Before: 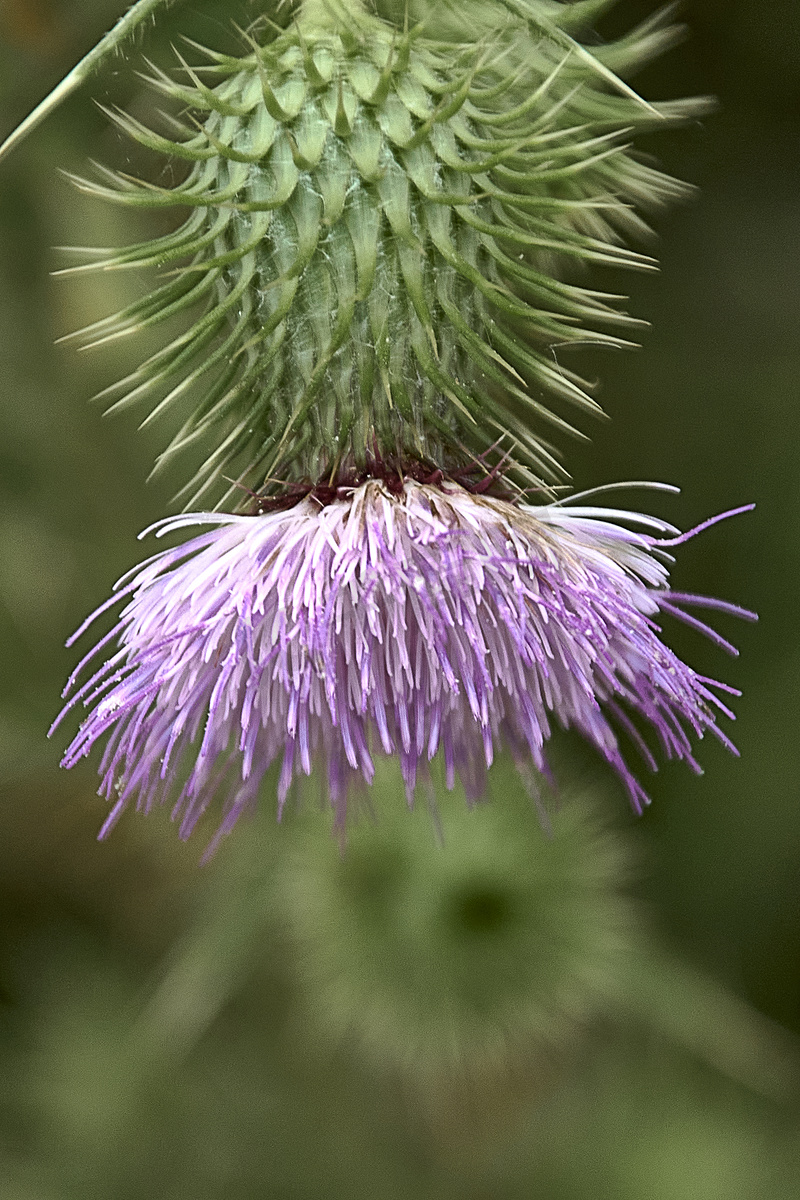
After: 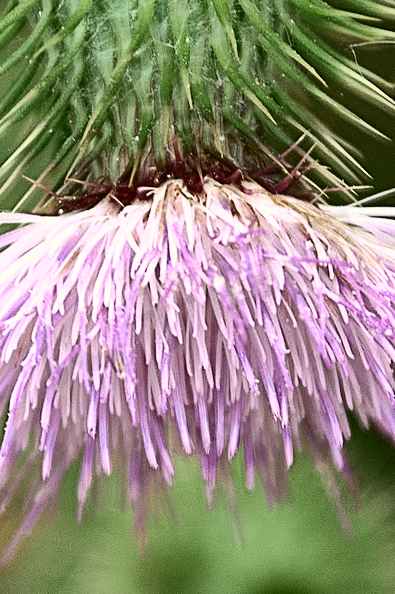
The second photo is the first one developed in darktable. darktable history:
crop: left 25.066%, top 25.069%, right 25.439%, bottom 25.412%
color correction: highlights b* 2.95
tone curve: curves: ch0 [(0, 0.023) (0.1, 0.084) (0.184, 0.168) (0.45, 0.54) (0.57, 0.683) (0.722, 0.825) (0.877, 0.948) (1, 1)]; ch1 [(0, 0) (0.414, 0.395) (0.453, 0.437) (0.502, 0.509) (0.521, 0.519) (0.573, 0.568) (0.618, 0.61) (0.654, 0.642) (1, 1)]; ch2 [(0, 0) (0.421, 0.43) (0.45, 0.463) (0.492, 0.504) (0.511, 0.519) (0.557, 0.557) (0.602, 0.605) (1, 1)], color space Lab, independent channels, preserve colors none
